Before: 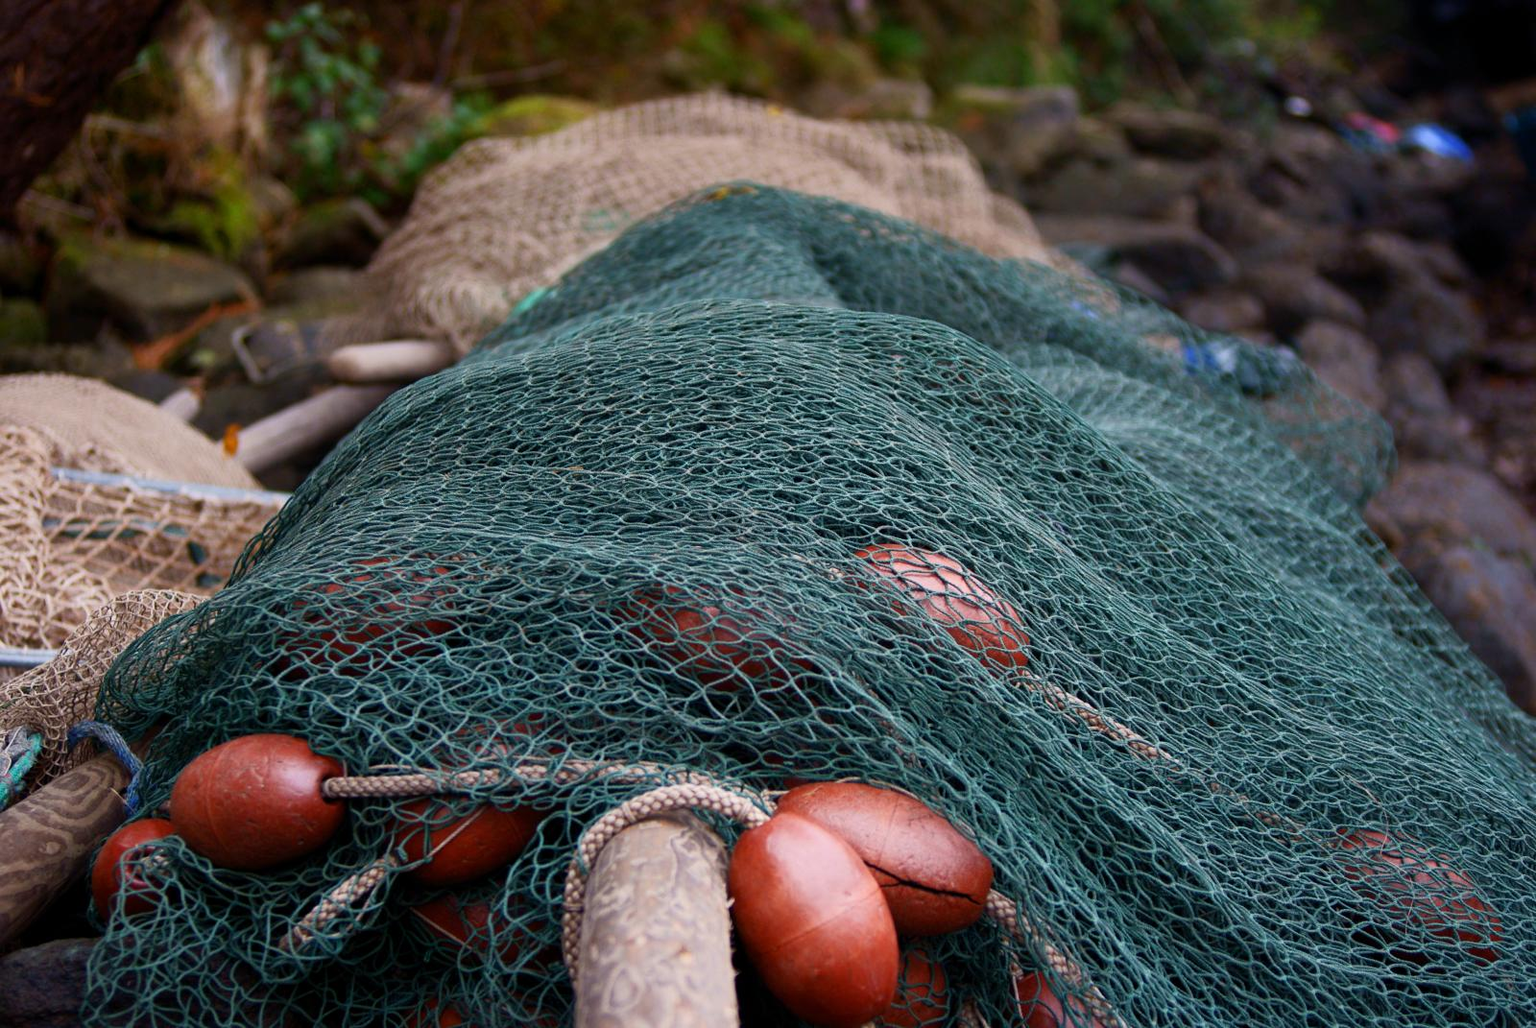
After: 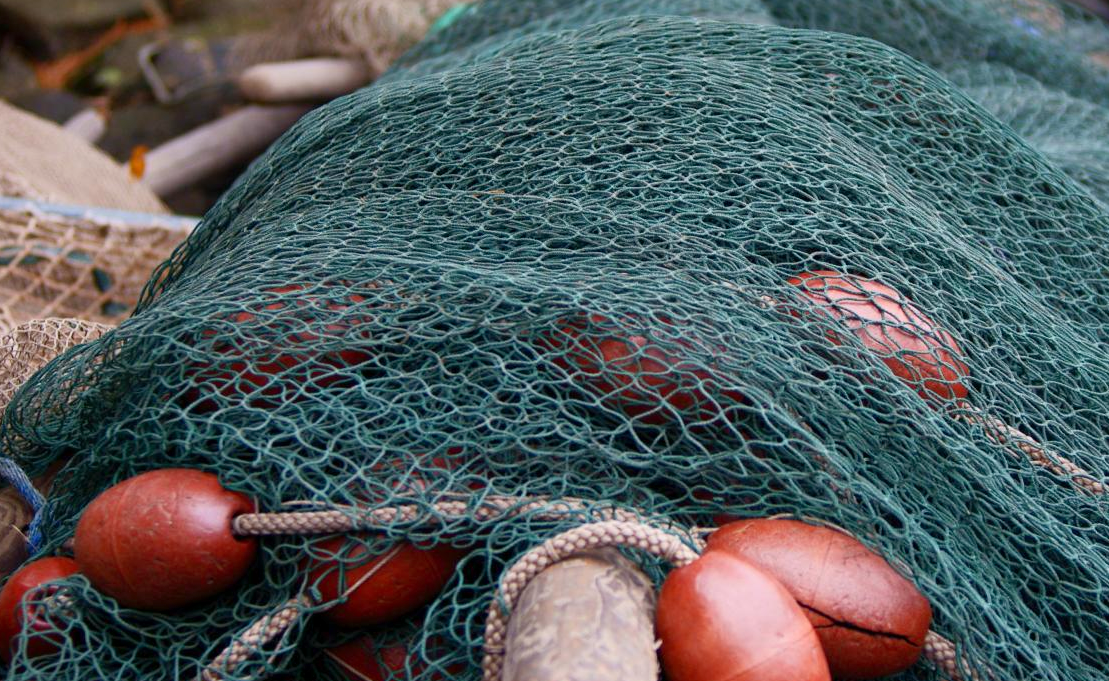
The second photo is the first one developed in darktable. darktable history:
levels: levels [0, 0.478, 1]
crop: left 6.488%, top 27.668%, right 24.183%, bottom 8.656%
